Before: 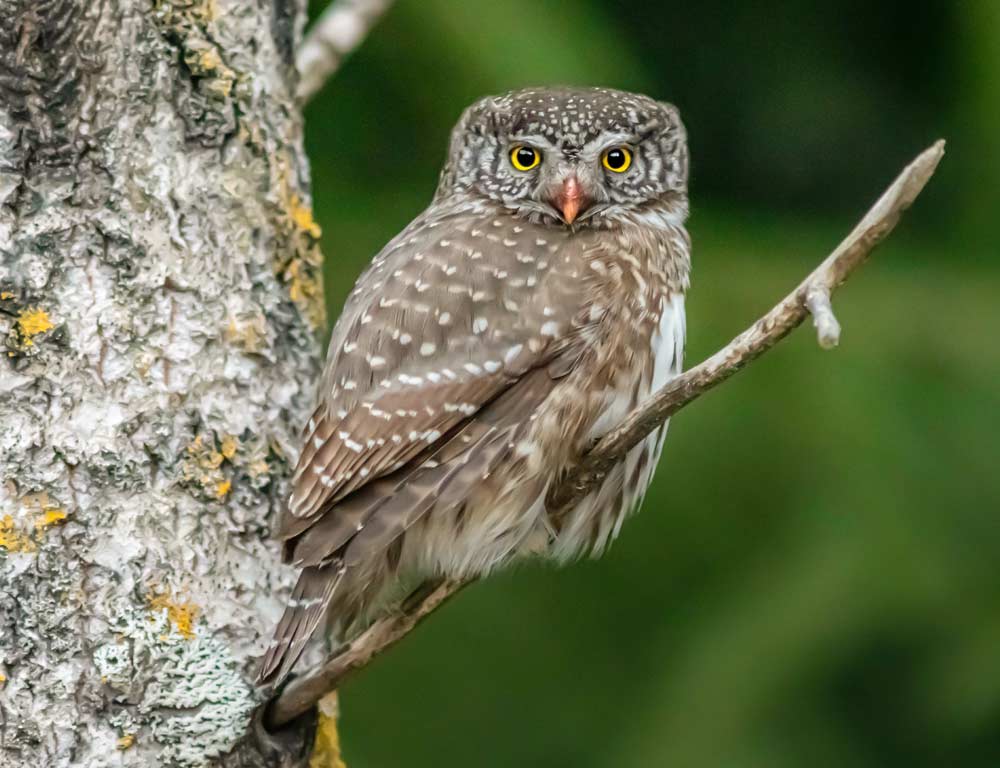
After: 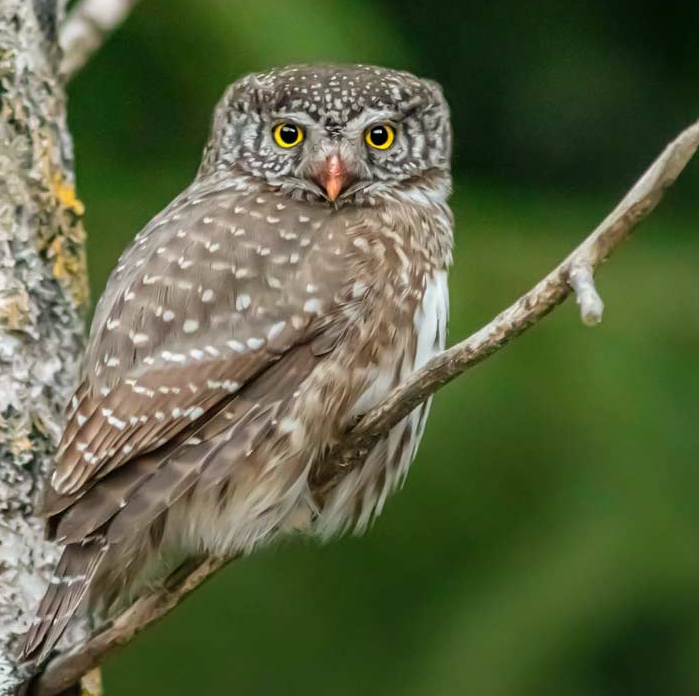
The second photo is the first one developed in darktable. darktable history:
crop and rotate: left 23.714%, top 3.079%, right 6.306%, bottom 6.293%
